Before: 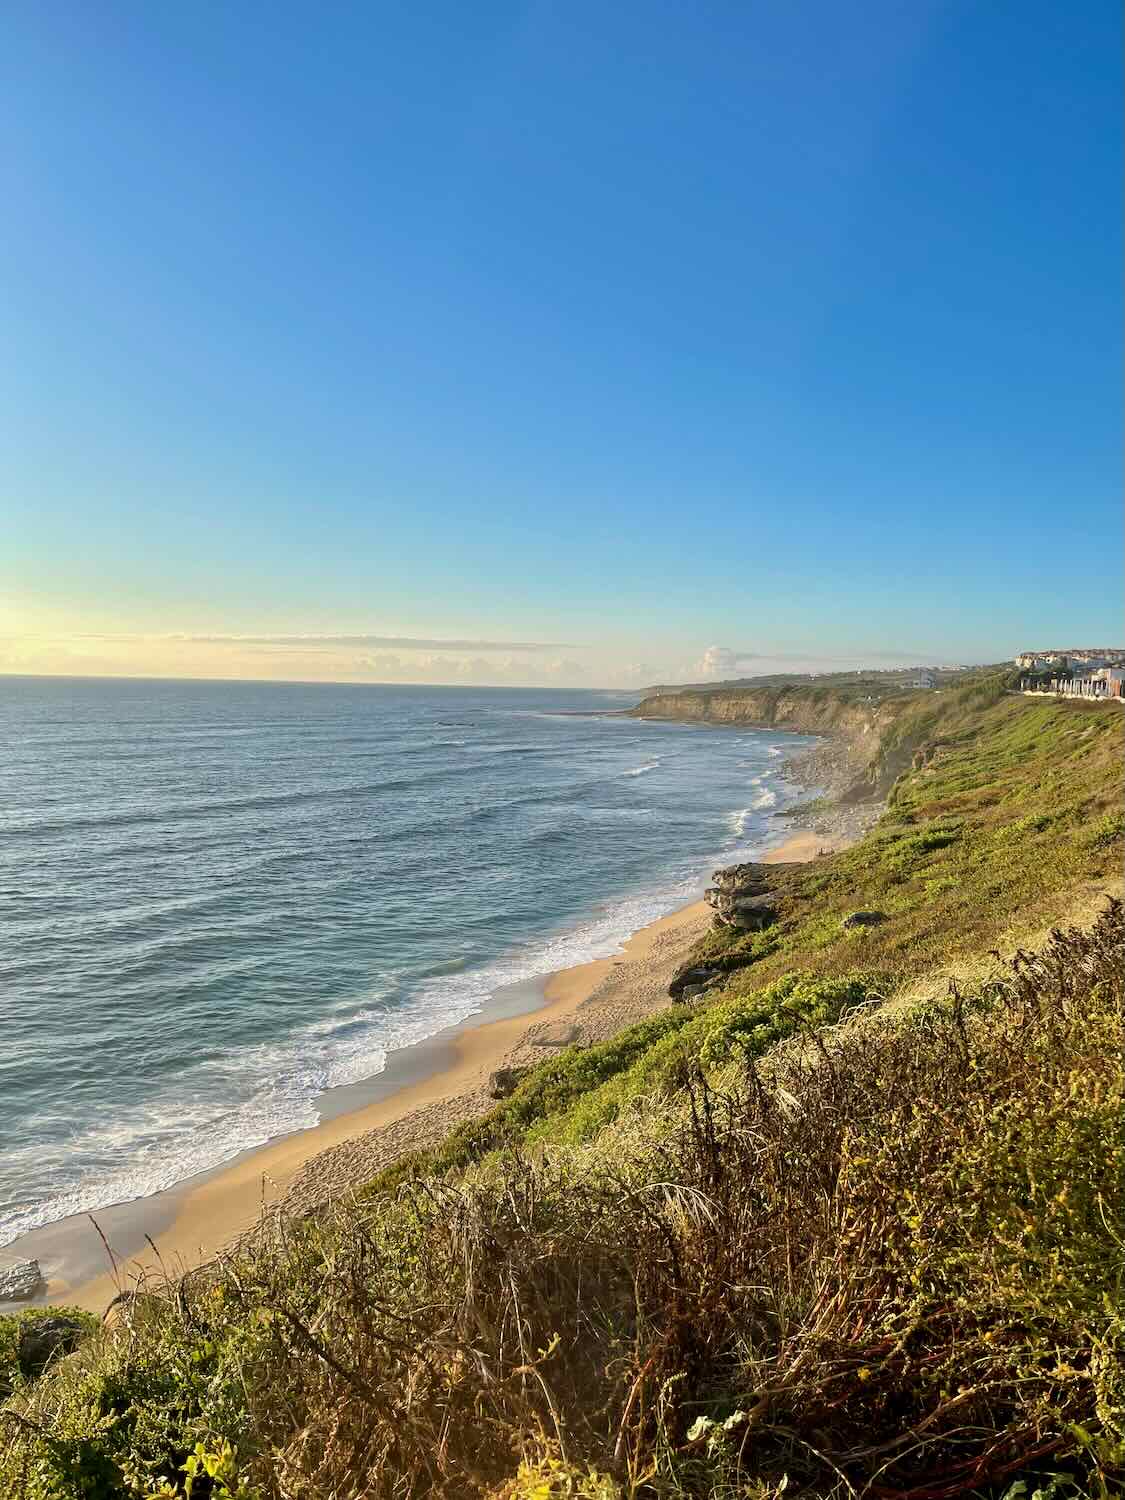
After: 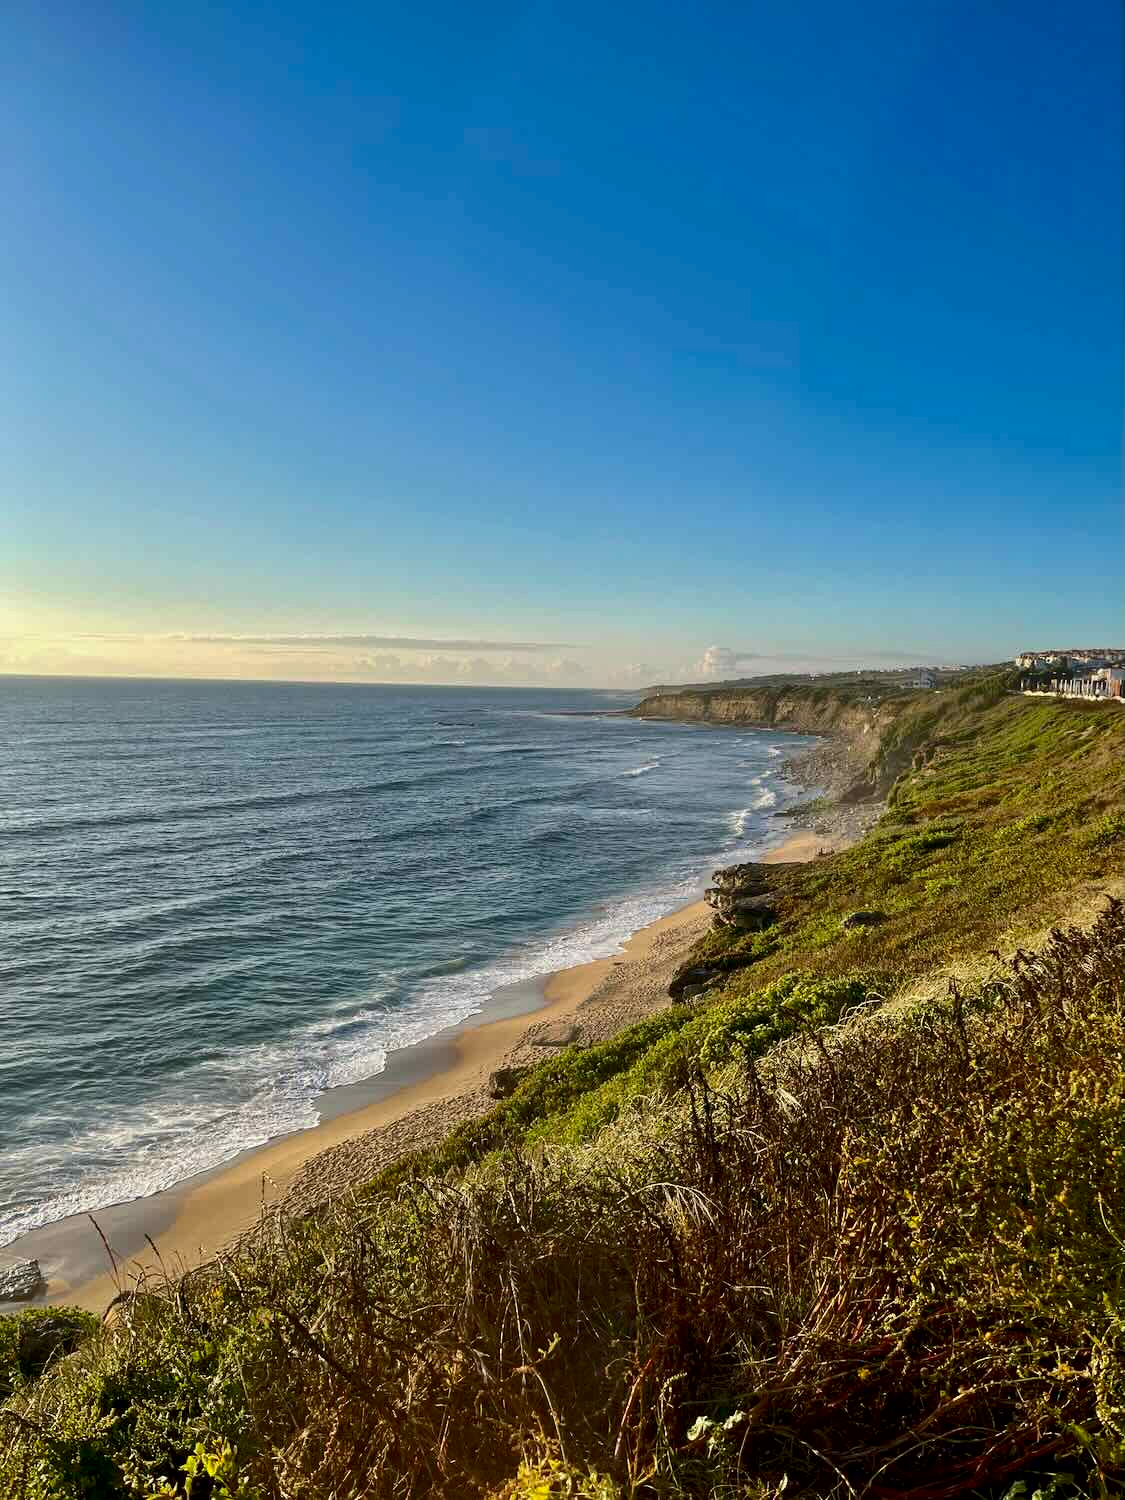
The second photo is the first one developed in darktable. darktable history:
tone curve: curves: ch0 [(0, 0) (0.003, 0.002) (0.011, 0.007) (0.025, 0.015) (0.044, 0.026) (0.069, 0.041) (0.1, 0.059) (0.136, 0.08) (0.177, 0.105) (0.224, 0.132) (0.277, 0.163) (0.335, 0.198) (0.399, 0.253) (0.468, 0.341) (0.543, 0.435) (0.623, 0.532) (0.709, 0.635) (0.801, 0.745) (0.898, 0.873) (1, 1)], color space Lab, independent channels, preserve colors none
